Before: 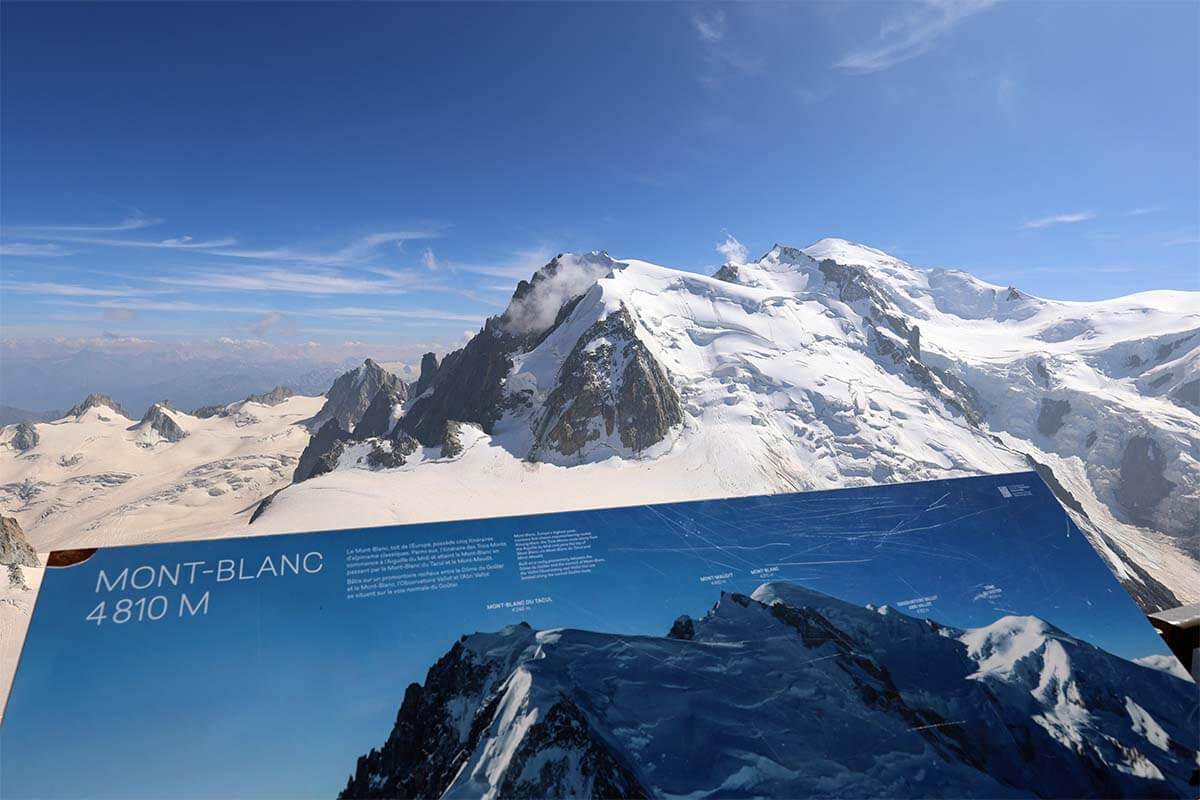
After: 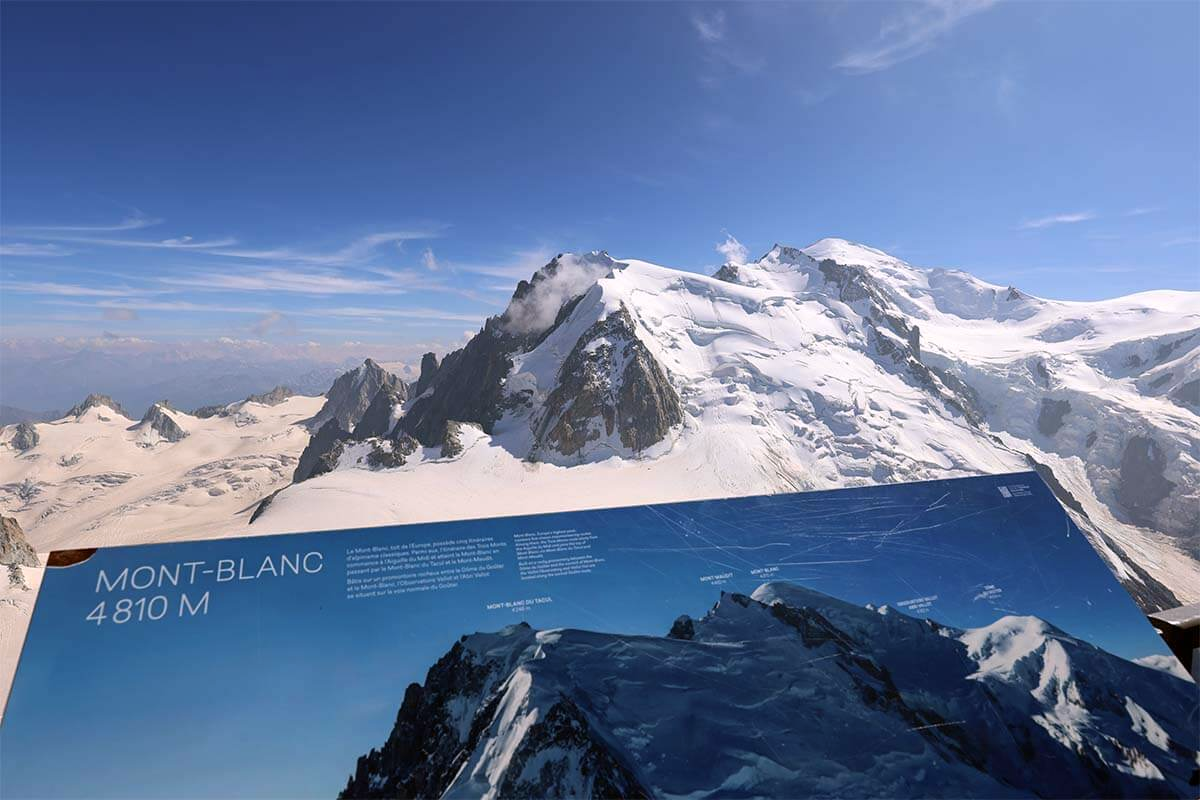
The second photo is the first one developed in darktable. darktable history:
color correction: highlights a* 3.08, highlights b* -1.12, shadows a* -0.1, shadows b* 1.82, saturation 0.984
